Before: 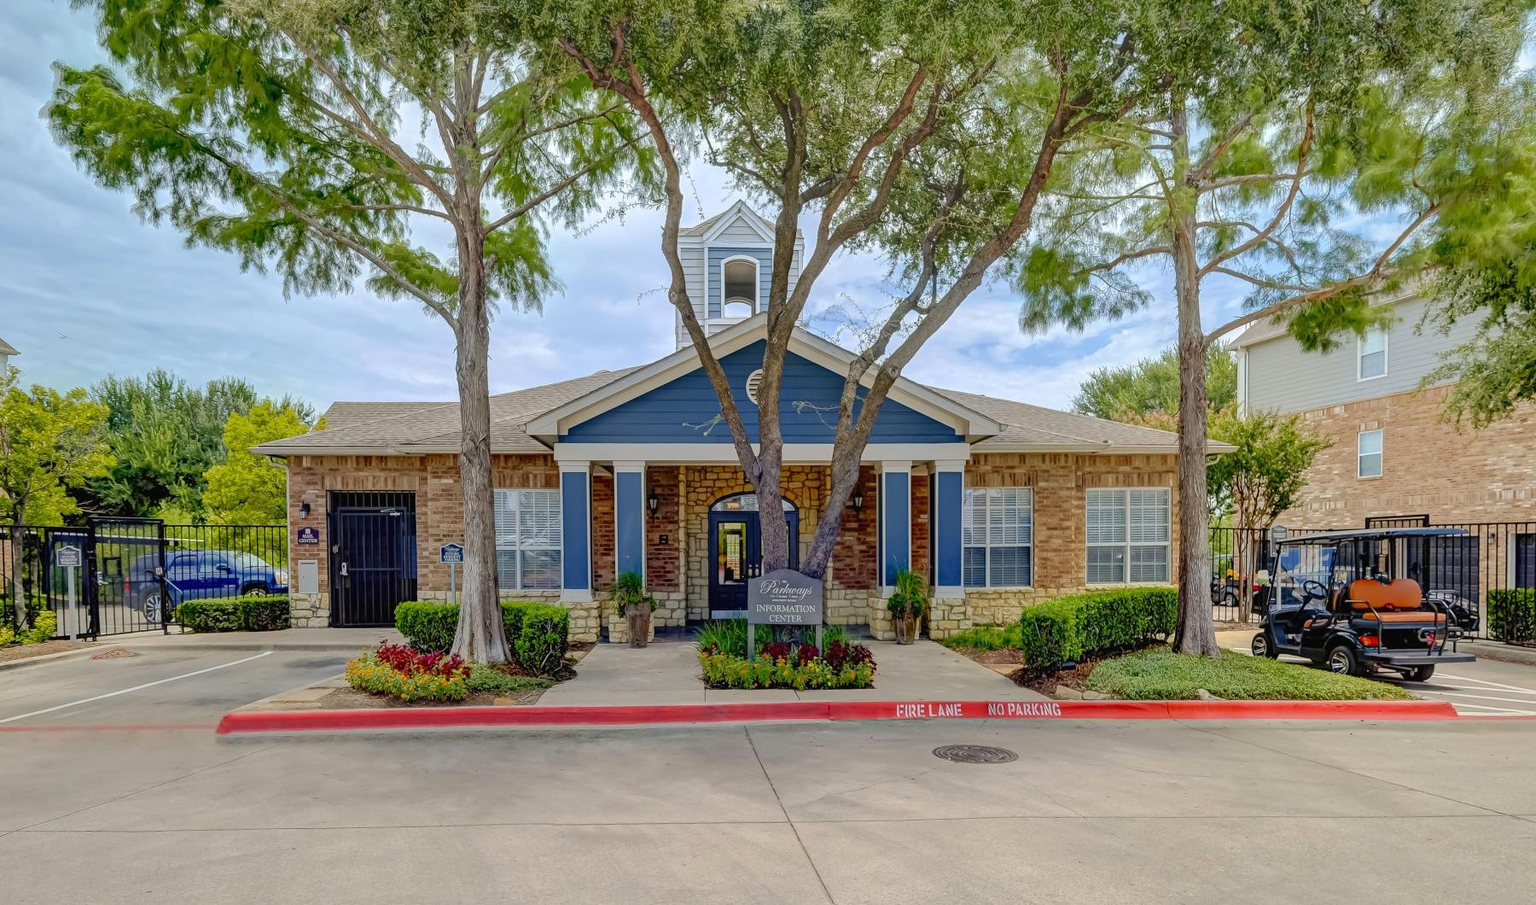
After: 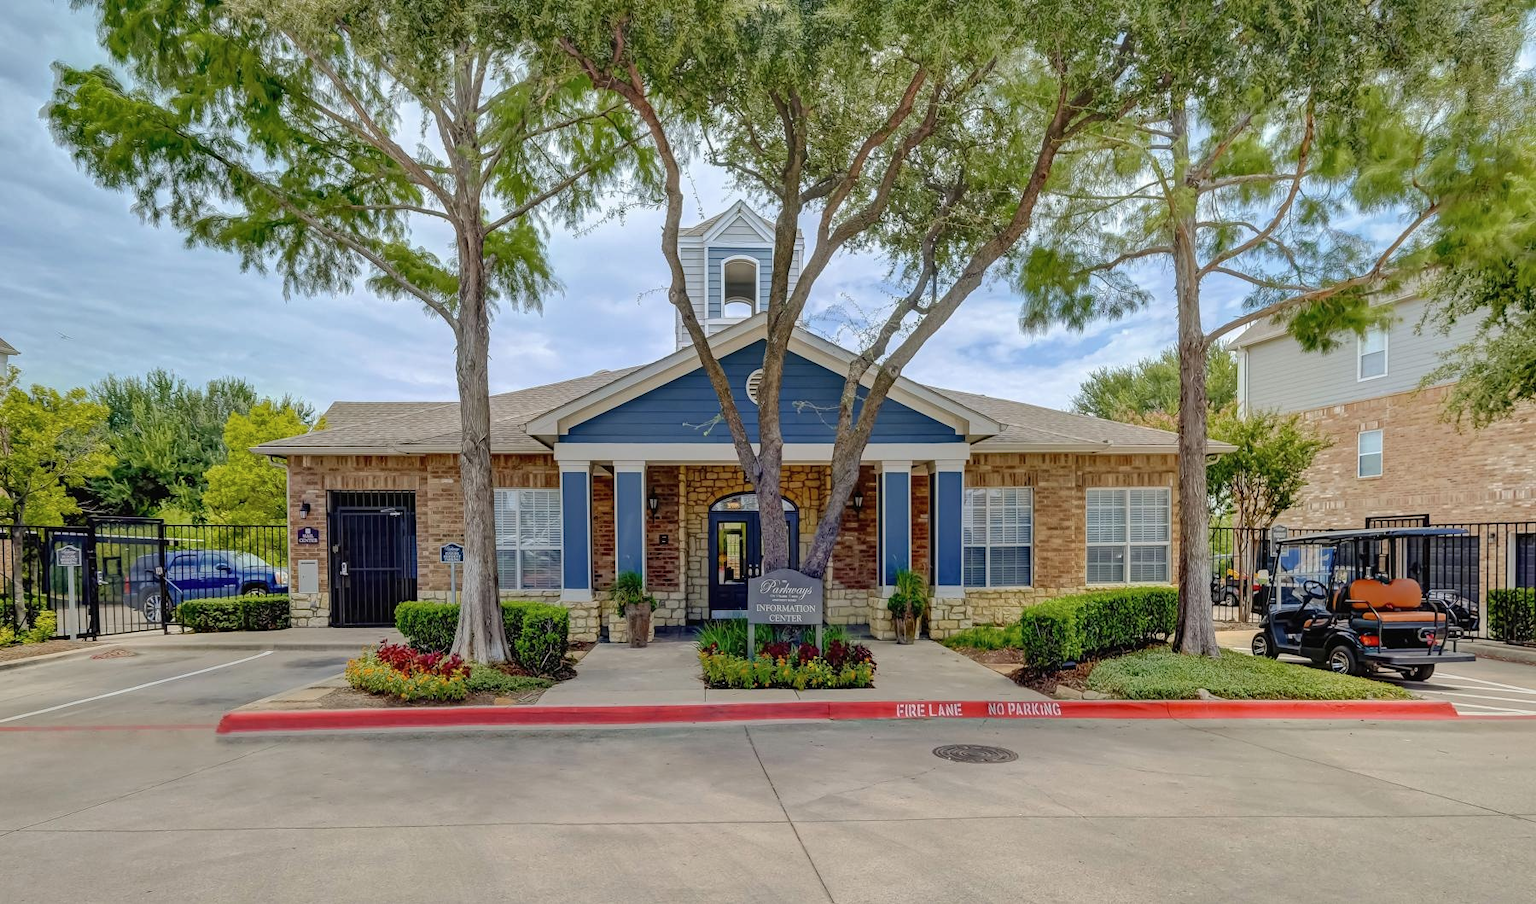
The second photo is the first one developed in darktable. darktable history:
contrast brightness saturation: saturation -0.059
shadows and highlights: radius 130.99, soften with gaussian
